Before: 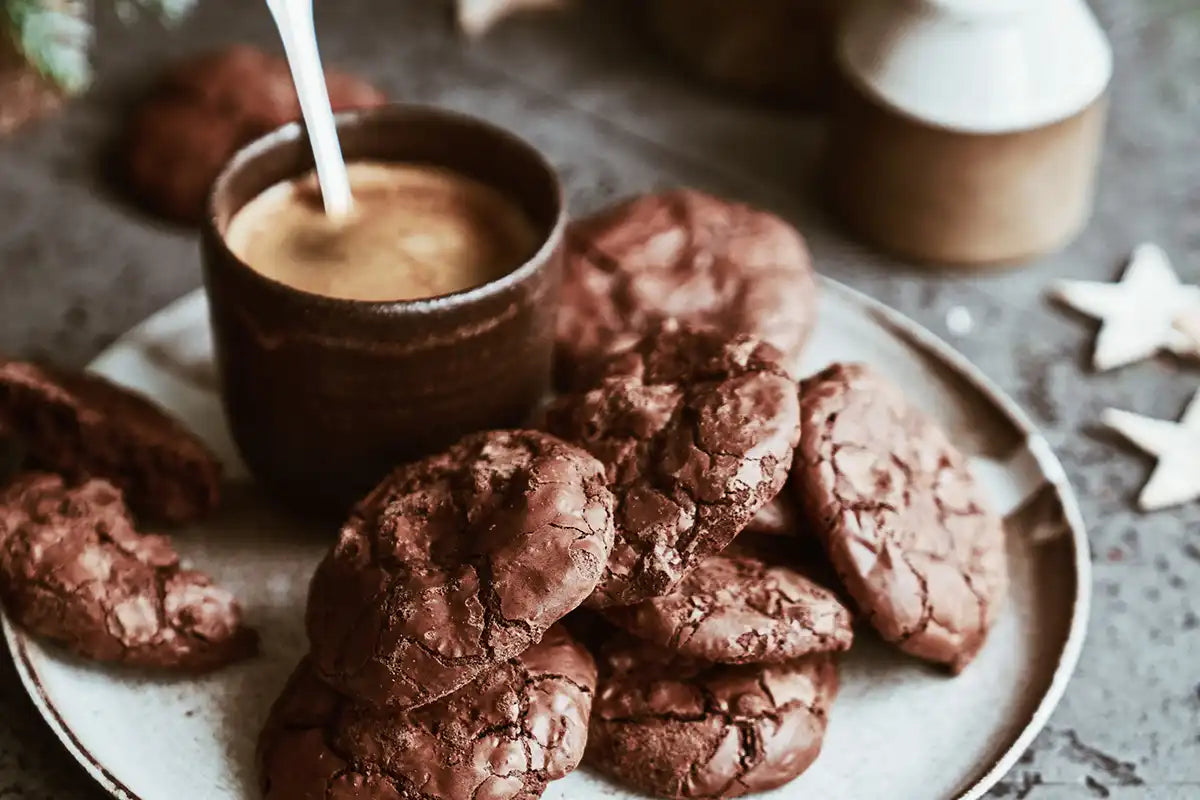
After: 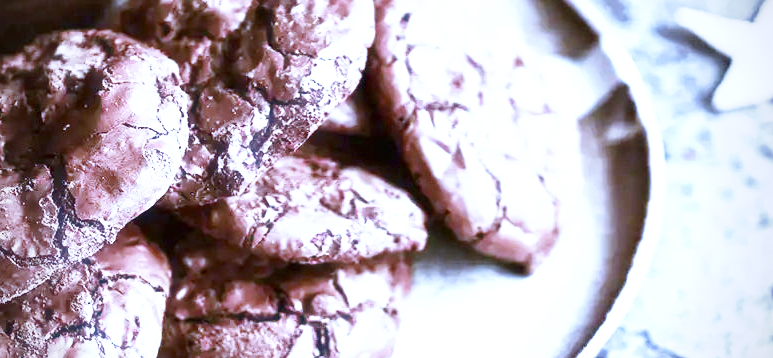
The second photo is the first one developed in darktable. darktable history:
crop and rotate: left 35.509%, top 50.238%, bottom 4.934%
vignetting: fall-off radius 60.92%
white balance: red 0.766, blue 1.537
exposure: exposure 1.15 EV, compensate highlight preservation false
haze removal: strength -0.05
base curve: curves: ch0 [(0, 0) (0.005, 0.002) (0.15, 0.3) (0.4, 0.7) (0.75, 0.95) (1, 1)], preserve colors none
